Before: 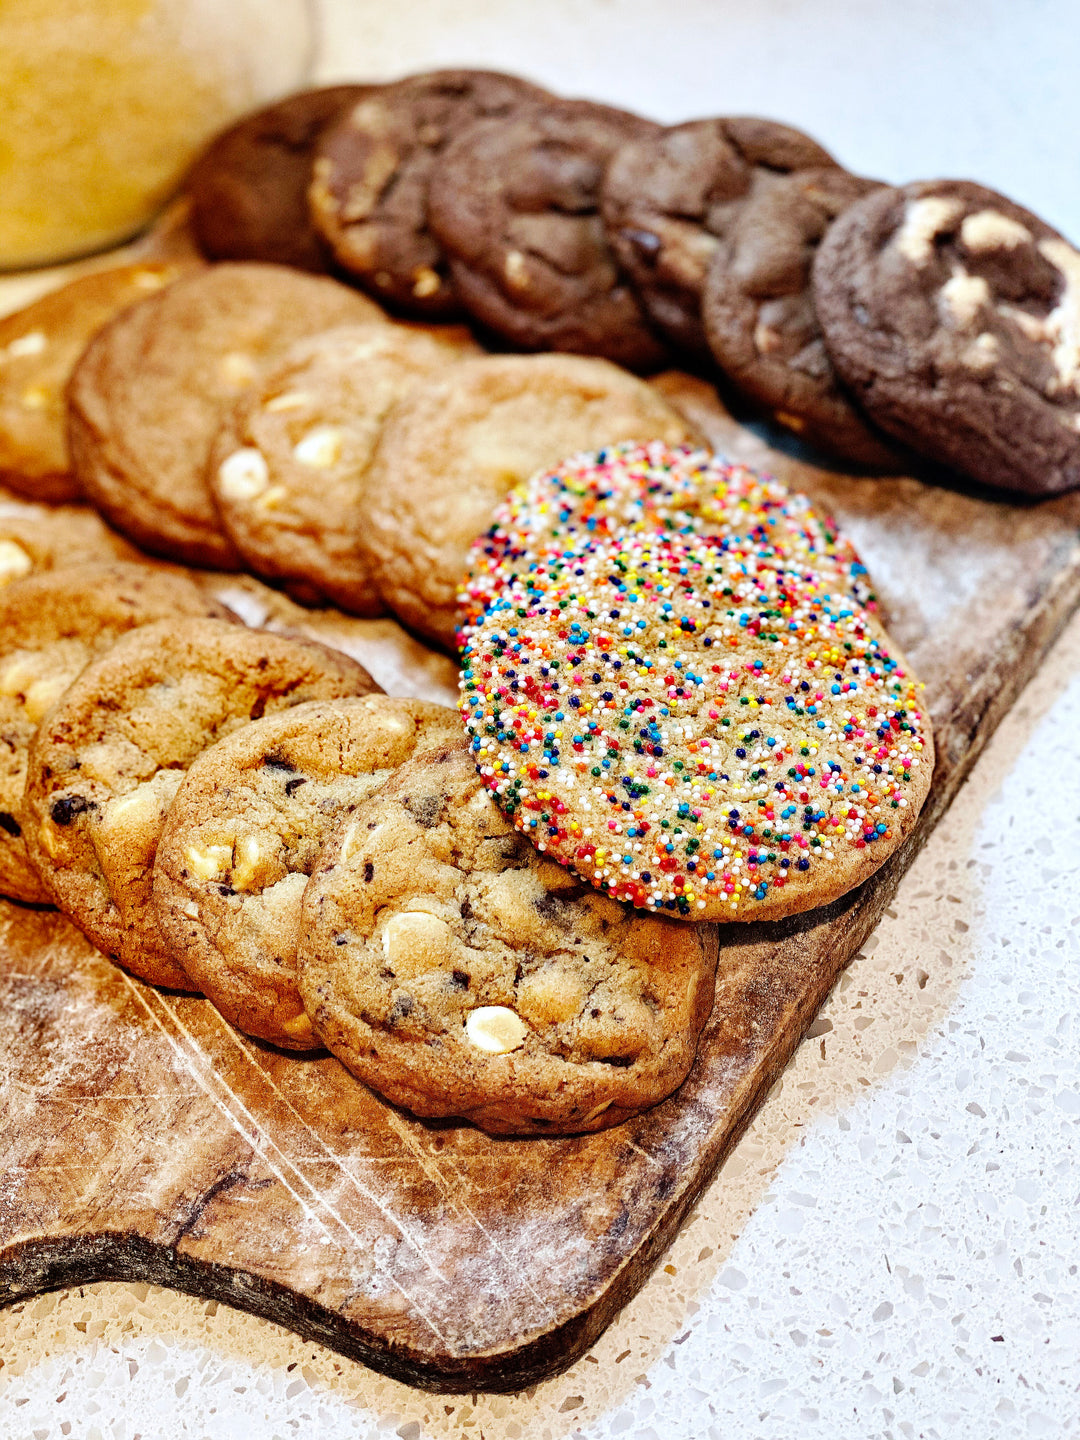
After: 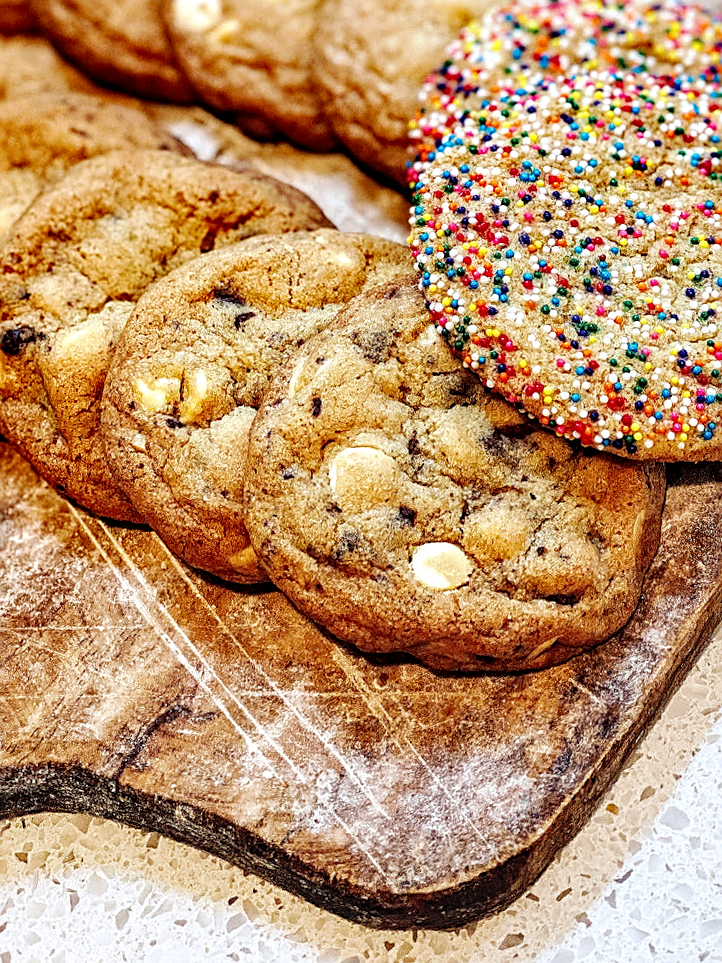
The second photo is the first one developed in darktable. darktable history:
sharpen: on, module defaults
local contrast: detail 130%
crop and rotate: angle -0.82°, left 3.85%, top 31.828%, right 27.992%
